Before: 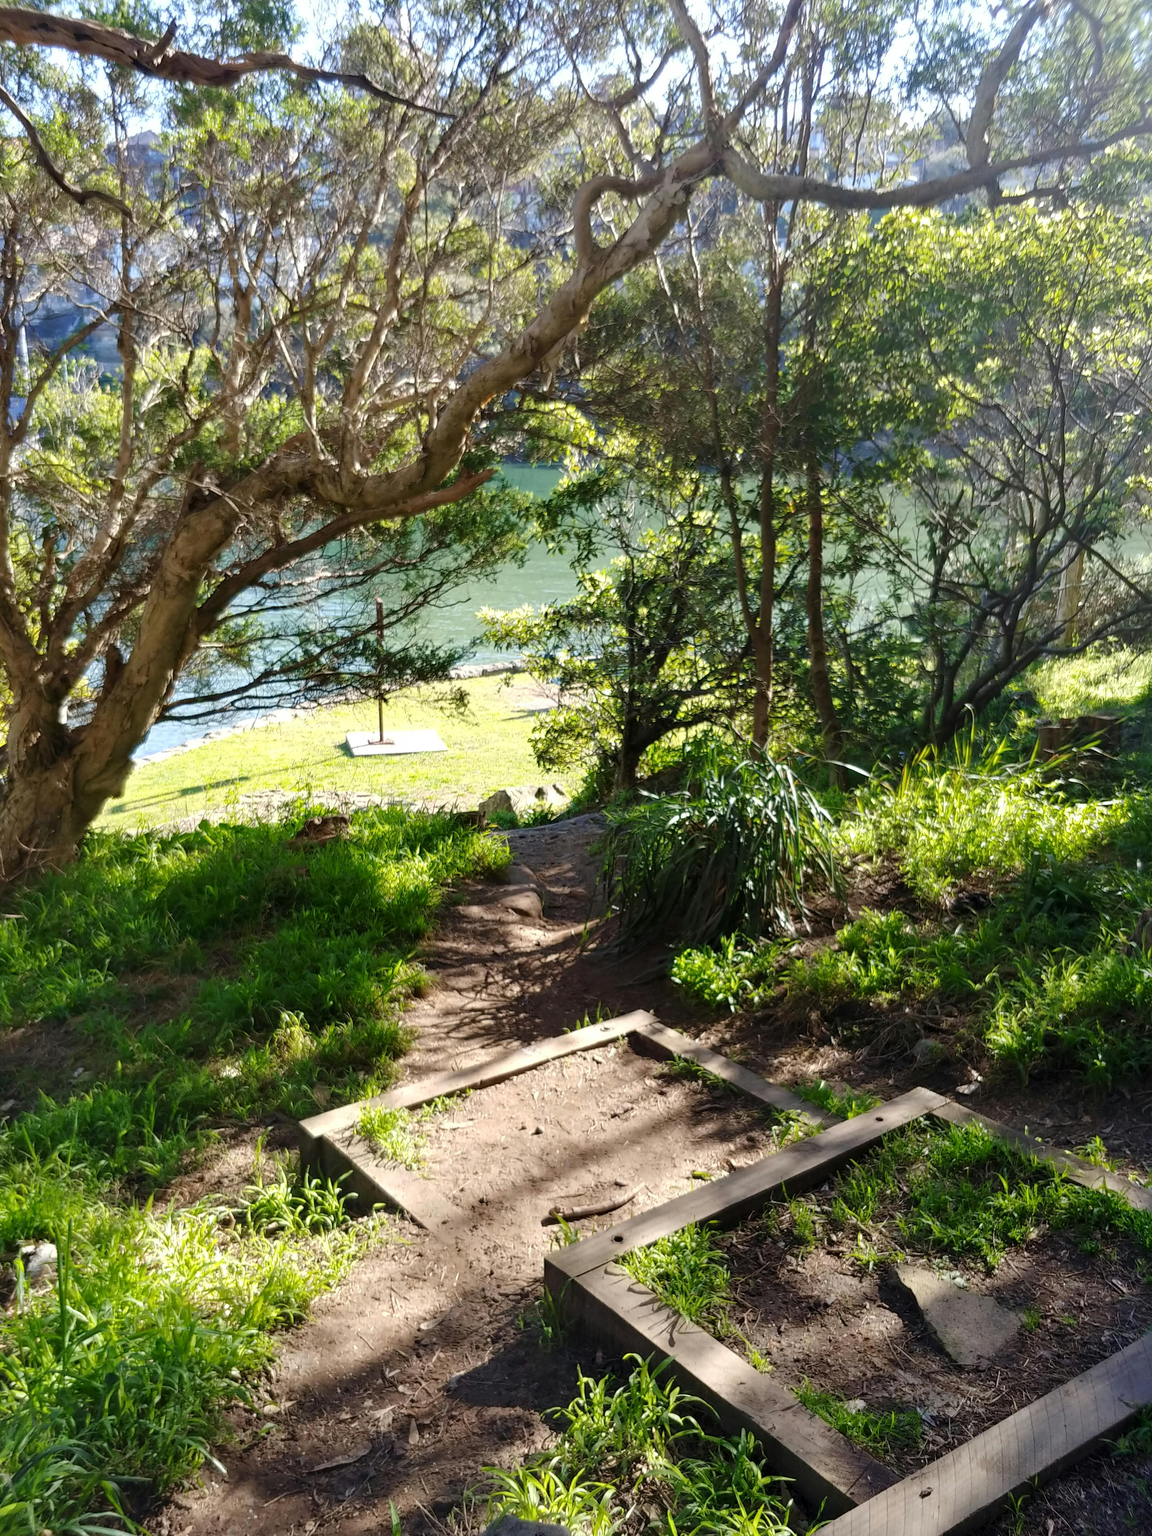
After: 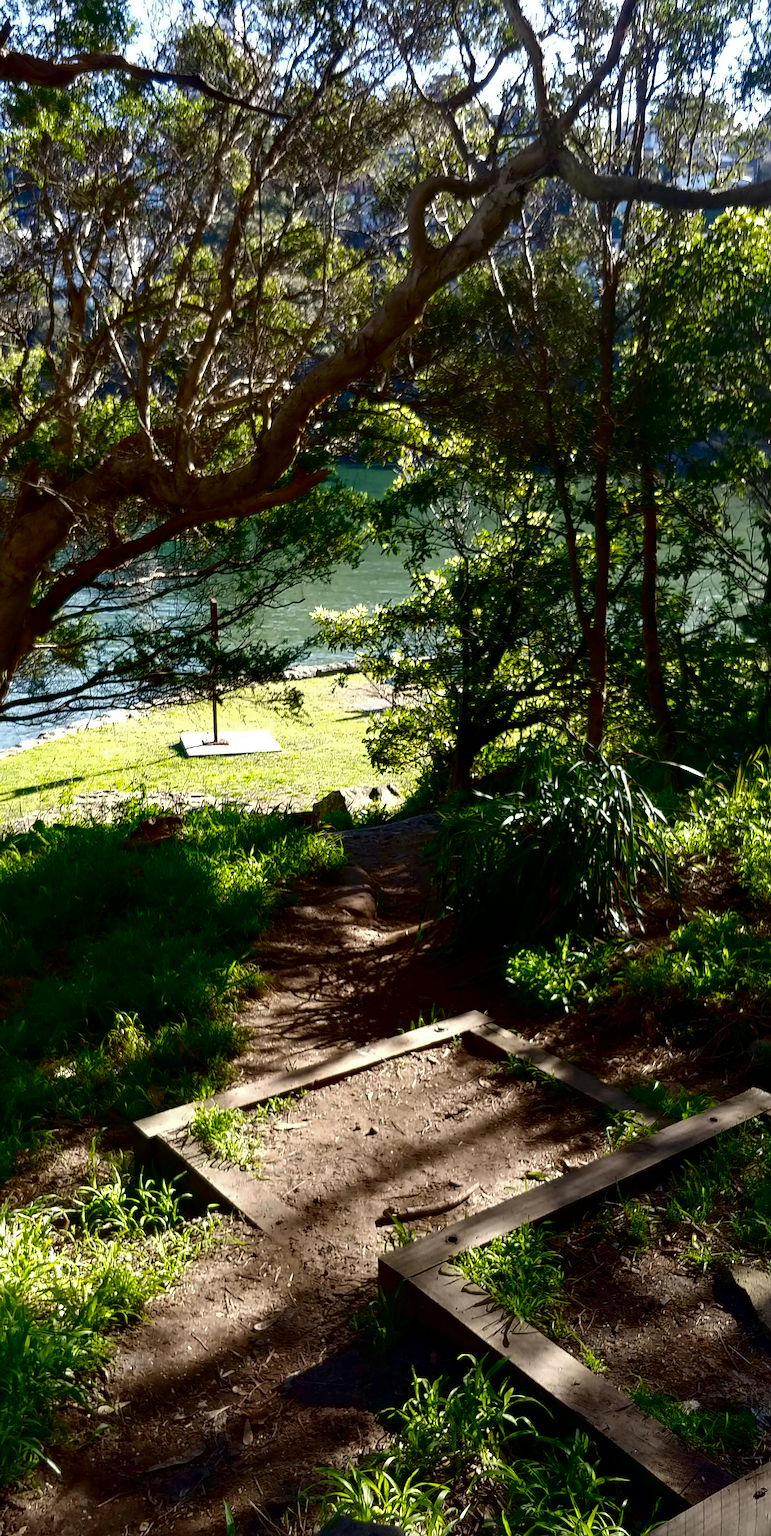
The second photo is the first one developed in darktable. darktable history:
sharpen: on, module defaults
contrast brightness saturation: contrast 0.089, brightness -0.576, saturation 0.165
crop and rotate: left 14.445%, right 18.62%
